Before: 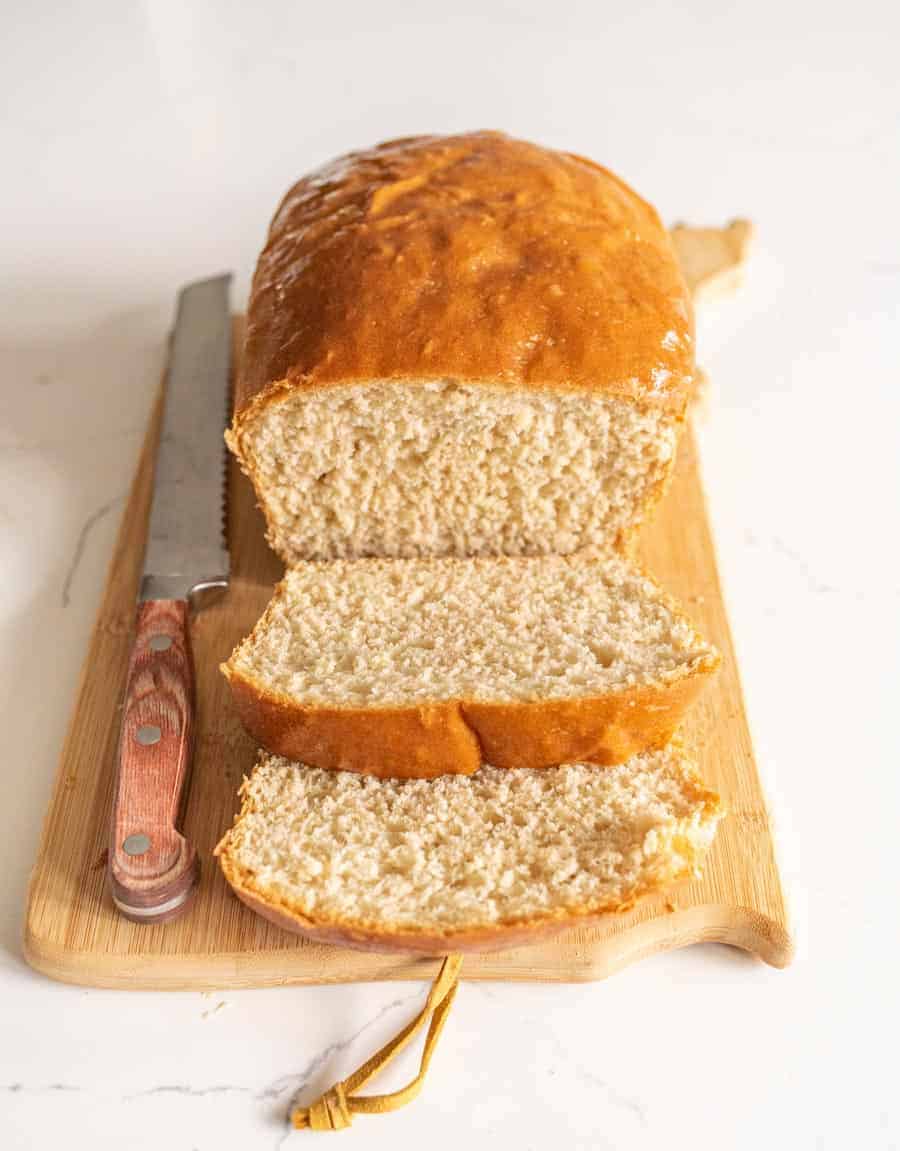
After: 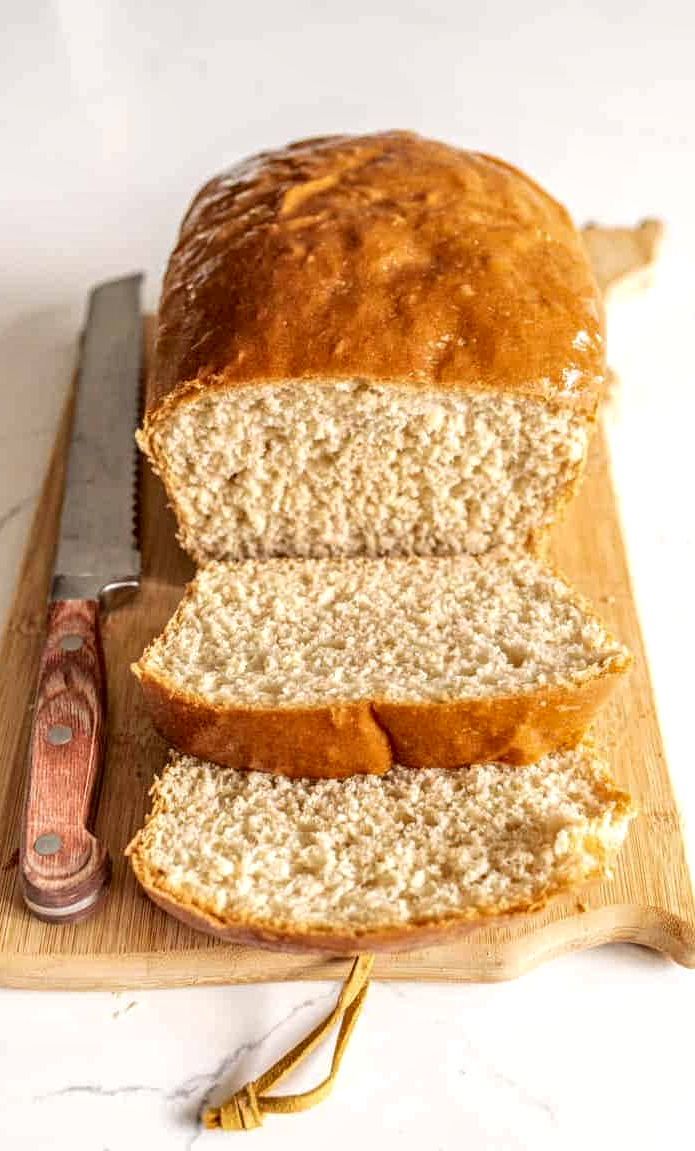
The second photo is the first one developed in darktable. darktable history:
local contrast: detail 150%
crop: left 9.899%, right 12.873%
